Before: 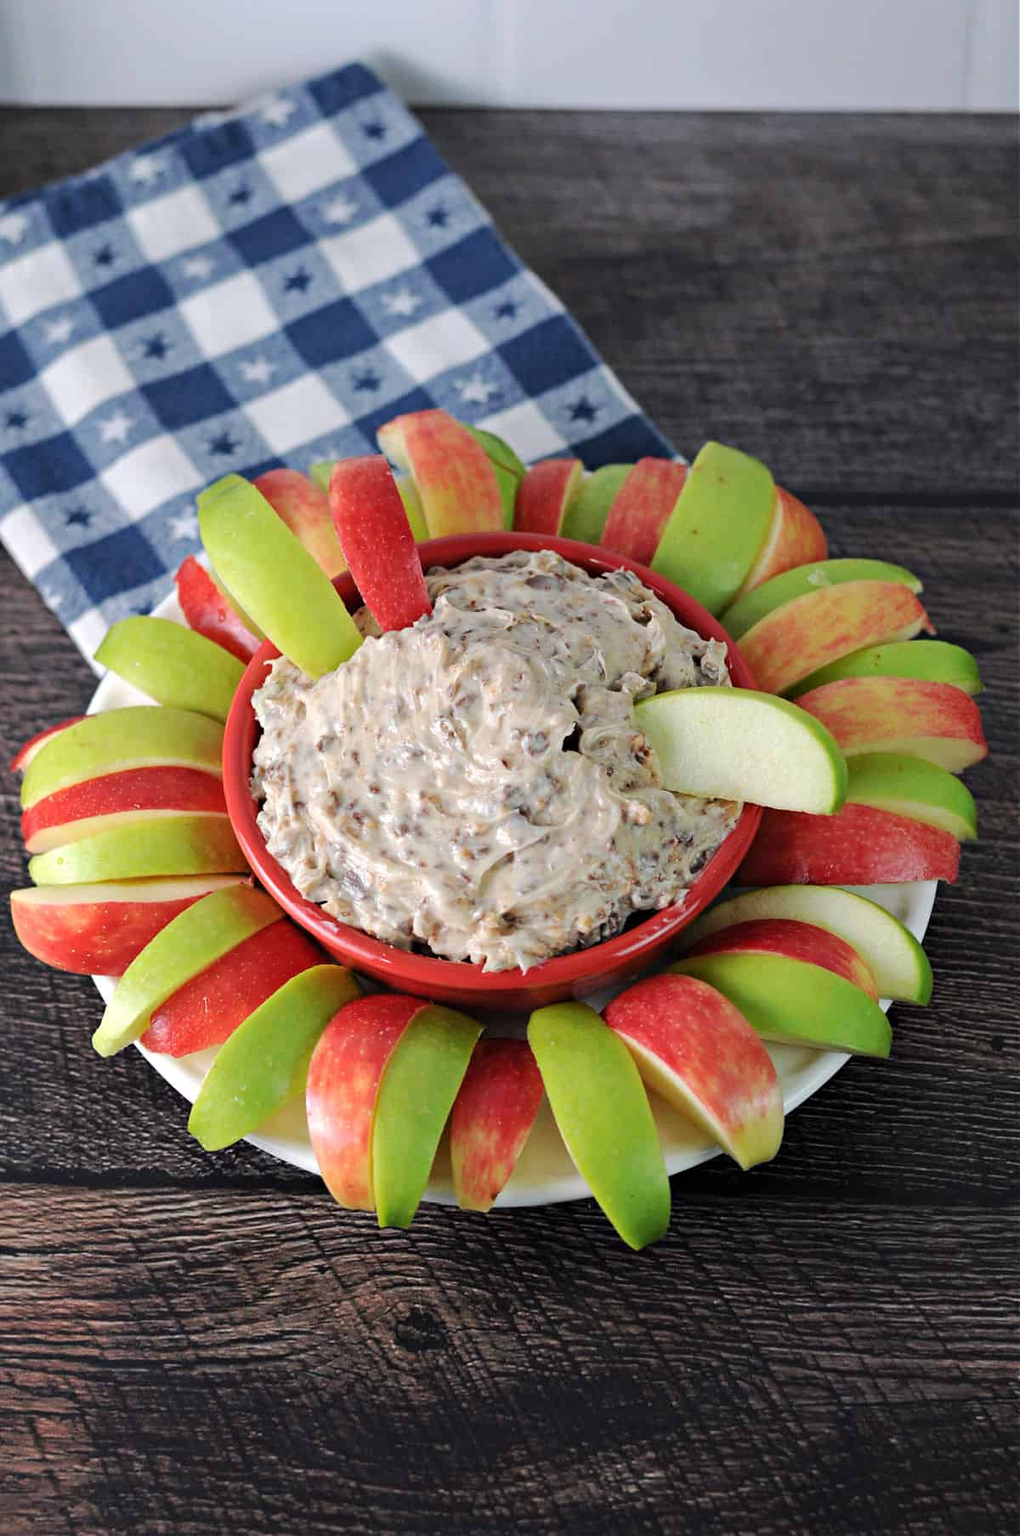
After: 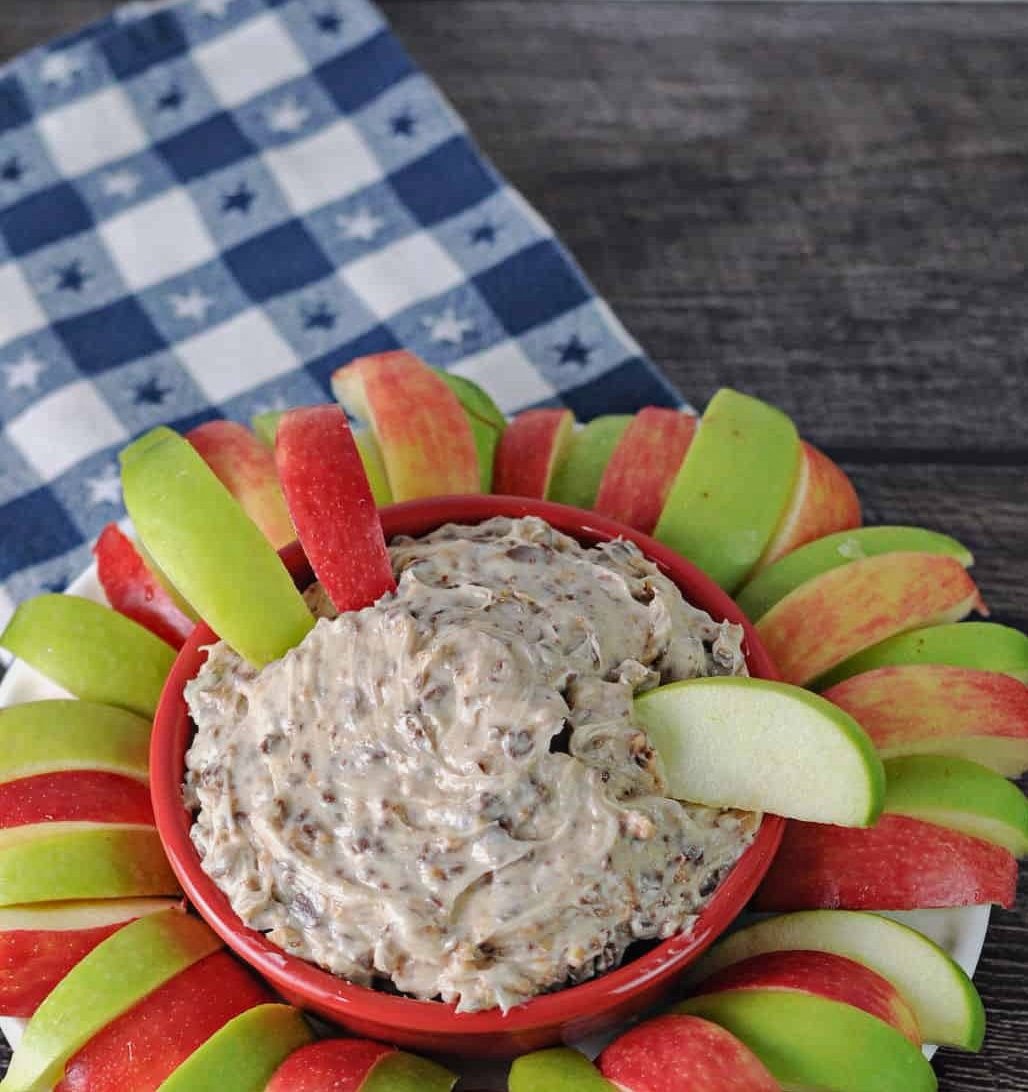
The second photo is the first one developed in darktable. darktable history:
exposure: exposure -0.154 EV, compensate highlight preservation false
shadows and highlights: low approximation 0.01, soften with gaussian
local contrast: detail 110%
crop and rotate: left 9.385%, top 7.274%, right 4.888%, bottom 32.266%
